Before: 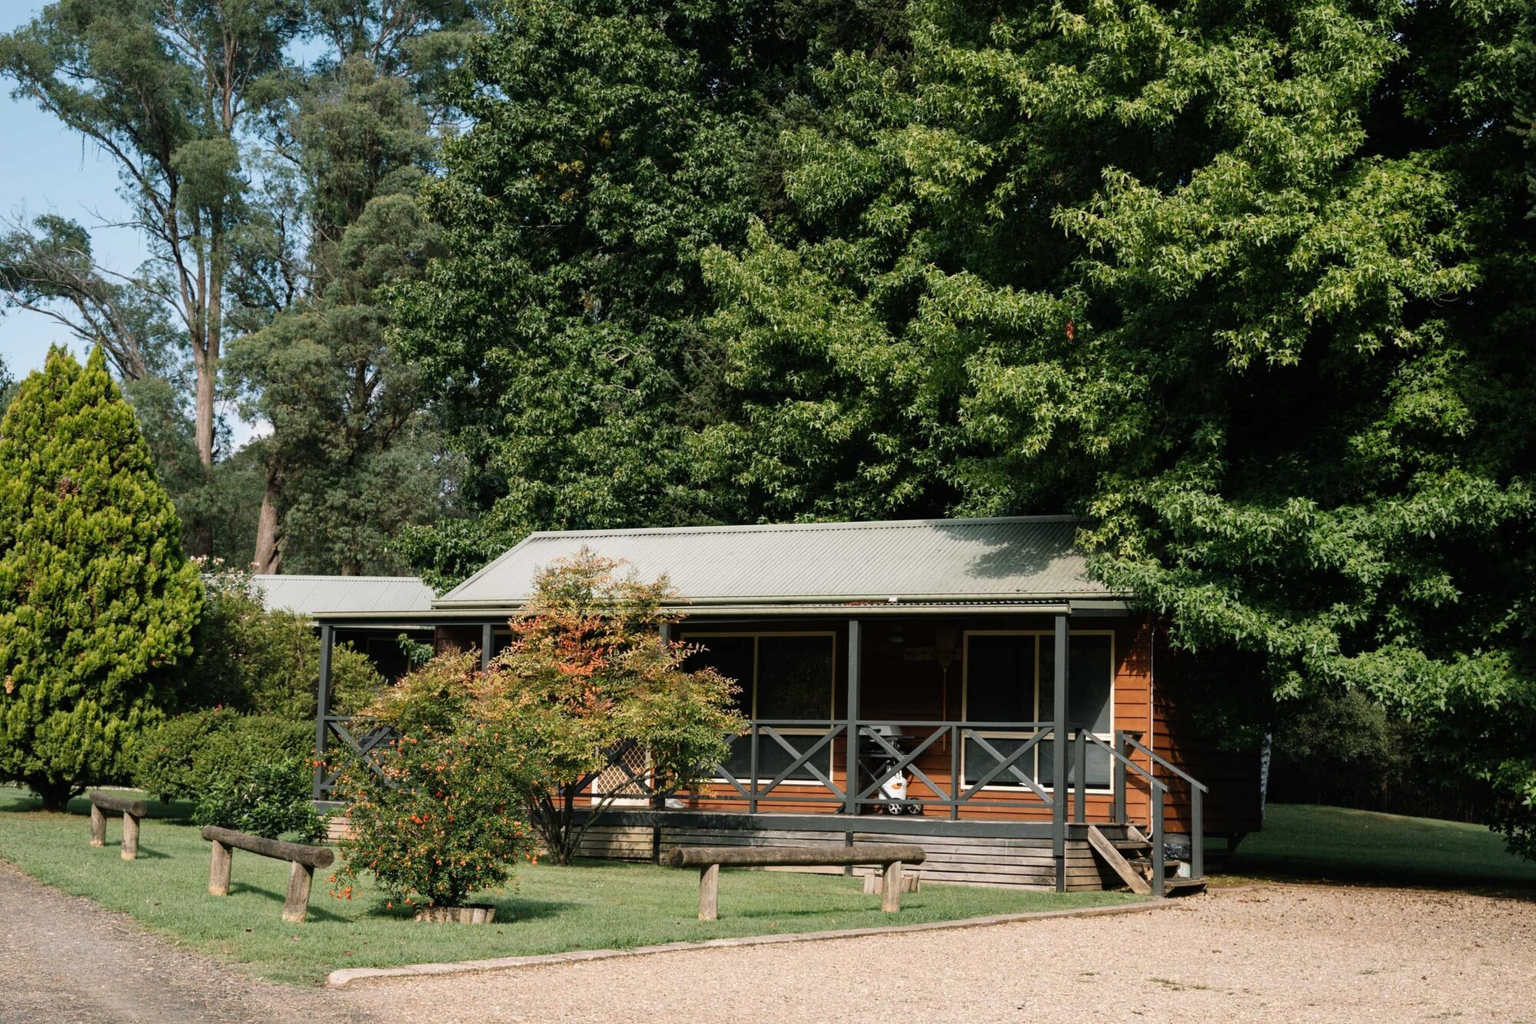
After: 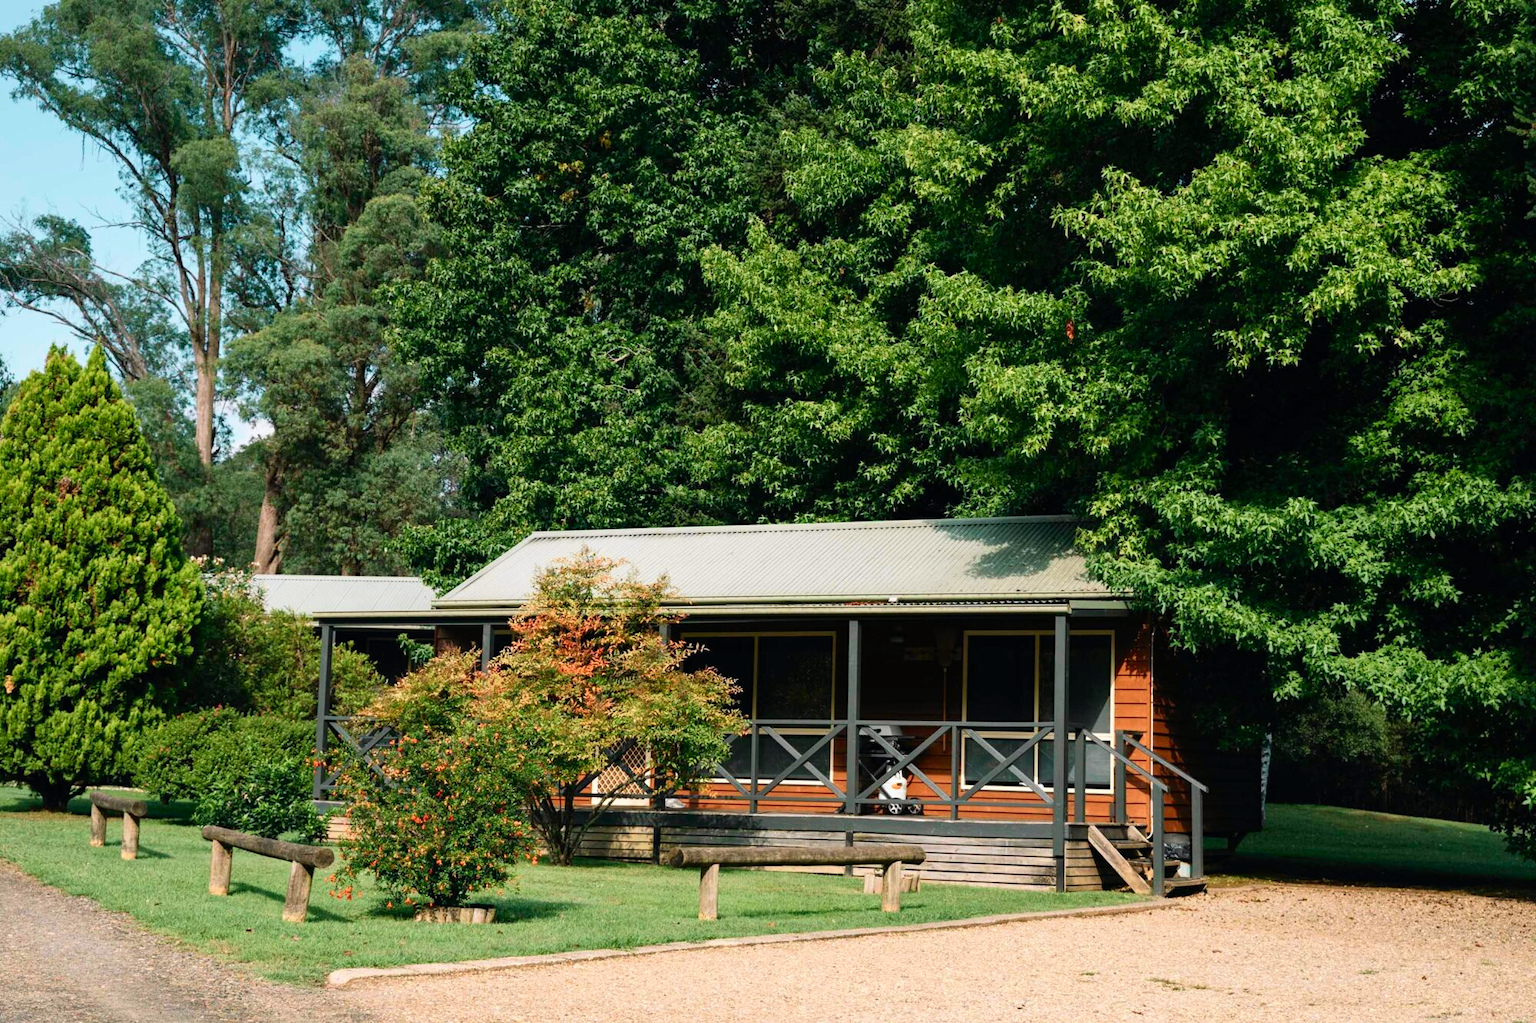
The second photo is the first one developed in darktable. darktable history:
tone curve: curves: ch0 [(0, 0) (0.051, 0.047) (0.102, 0.099) (0.232, 0.249) (0.462, 0.501) (0.698, 0.761) (0.908, 0.946) (1, 1)]; ch1 [(0, 0) (0.339, 0.298) (0.402, 0.363) (0.453, 0.413) (0.485, 0.469) (0.494, 0.493) (0.504, 0.501) (0.525, 0.533) (0.563, 0.591) (0.597, 0.631) (1, 1)]; ch2 [(0, 0) (0.48, 0.48) (0.504, 0.5) (0.539, 0.554) (0.59, 0.628) (0.642, 0.682) (0.824, 0.815) (1, 1)], color space Lab, independent channels, preserve colors none
